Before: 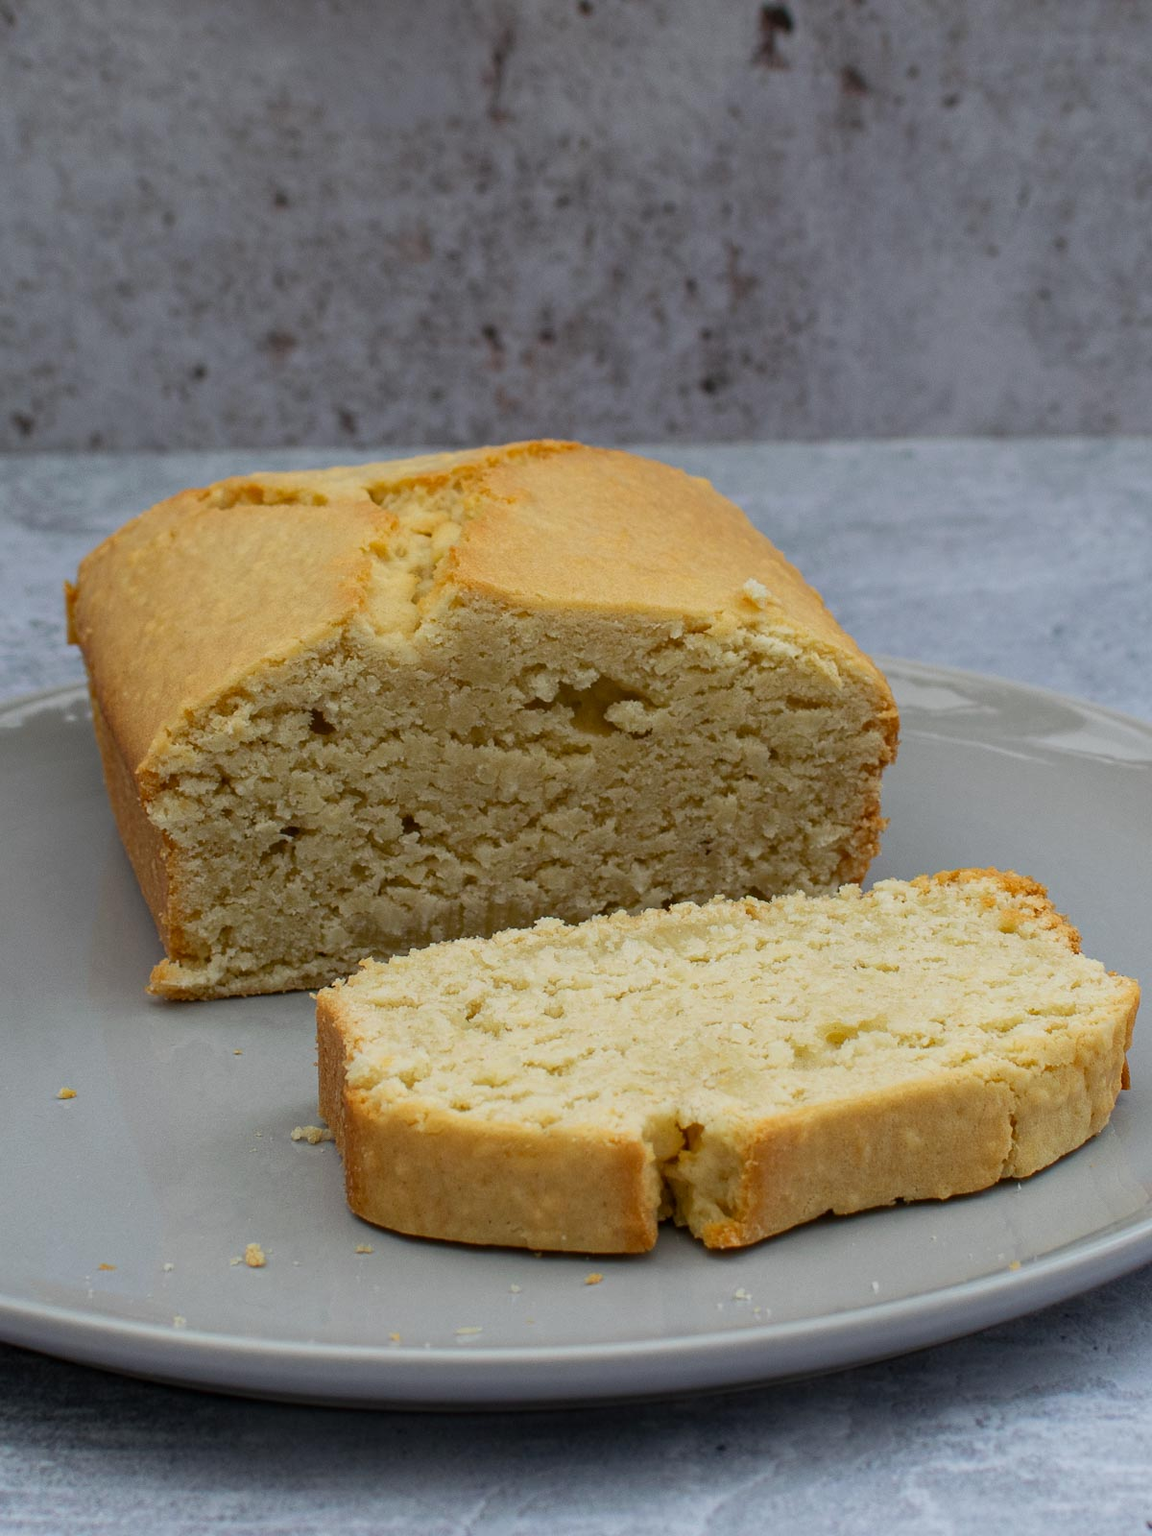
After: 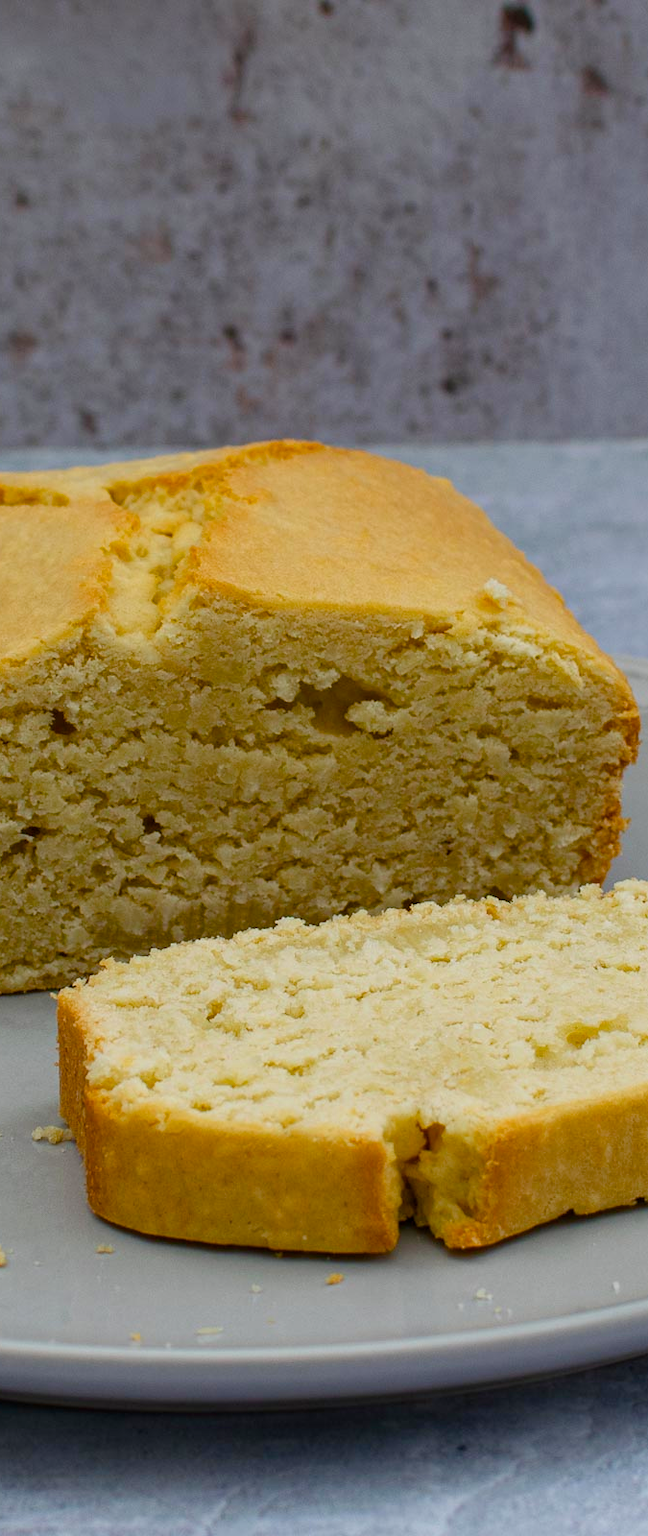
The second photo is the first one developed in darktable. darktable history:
crop and rotate: left 22.516%, right 21.234%
color balance rgb: perceptual saturation grading › global saturation 35%, perceptual saturation grading › highlights -30%, perceptual saturation grading › shadows 35%, perceptual brilliance grading › global brilliance 3%, perceptual brilliance grading › highlights -3%, perceptual brilliance grading › shadows 3%
